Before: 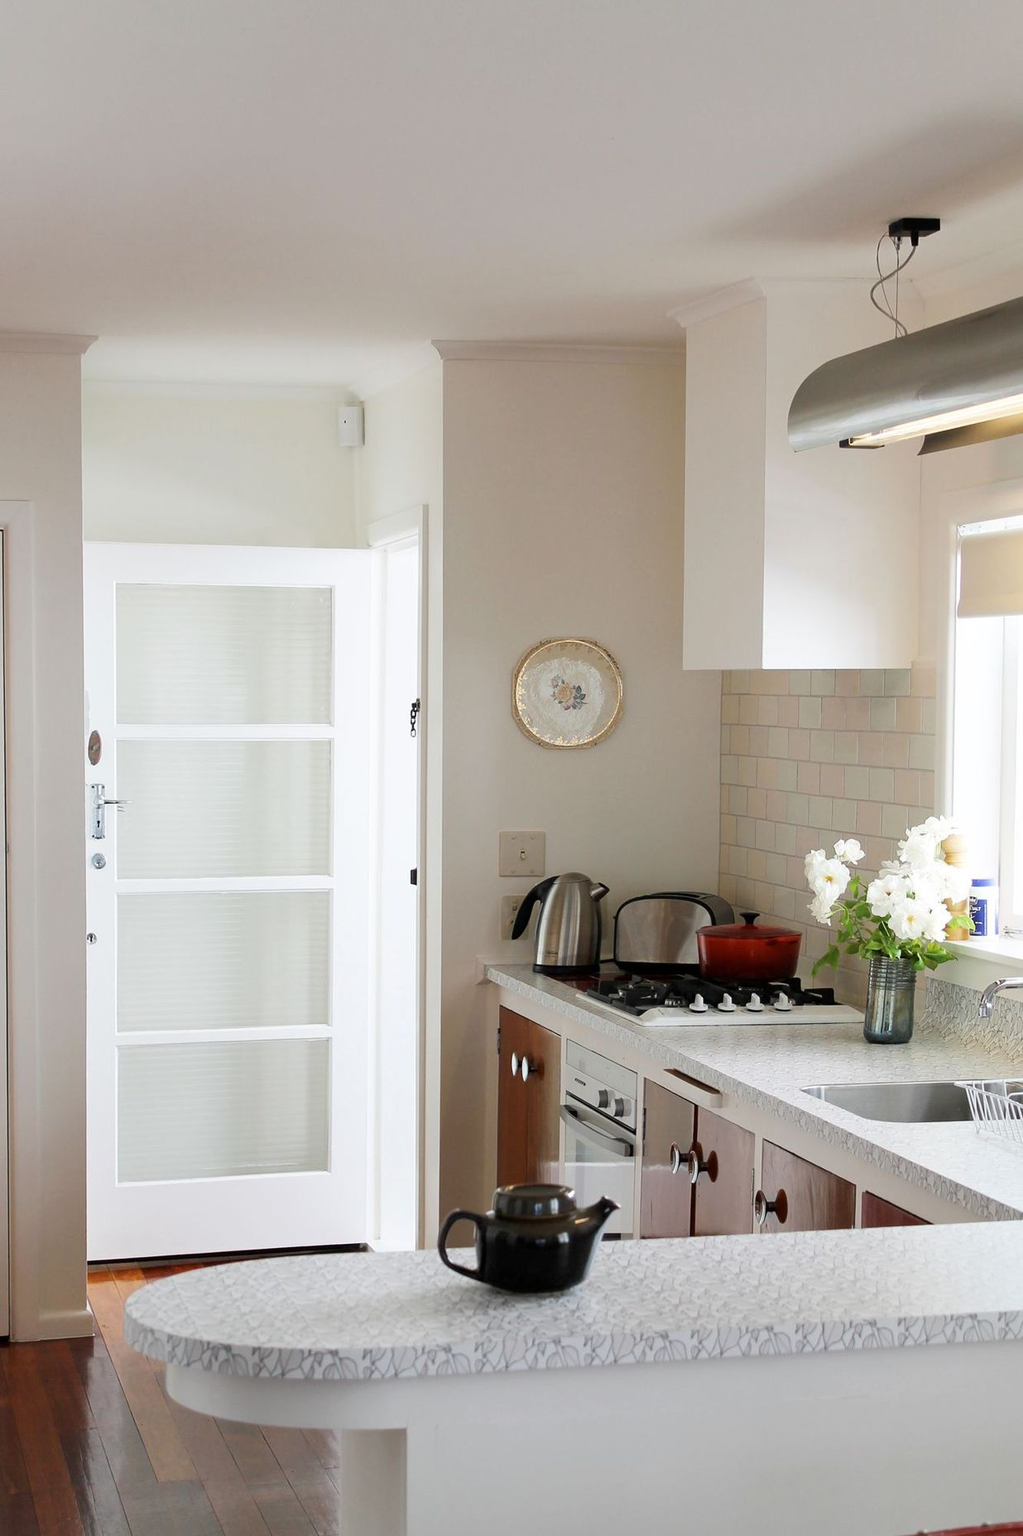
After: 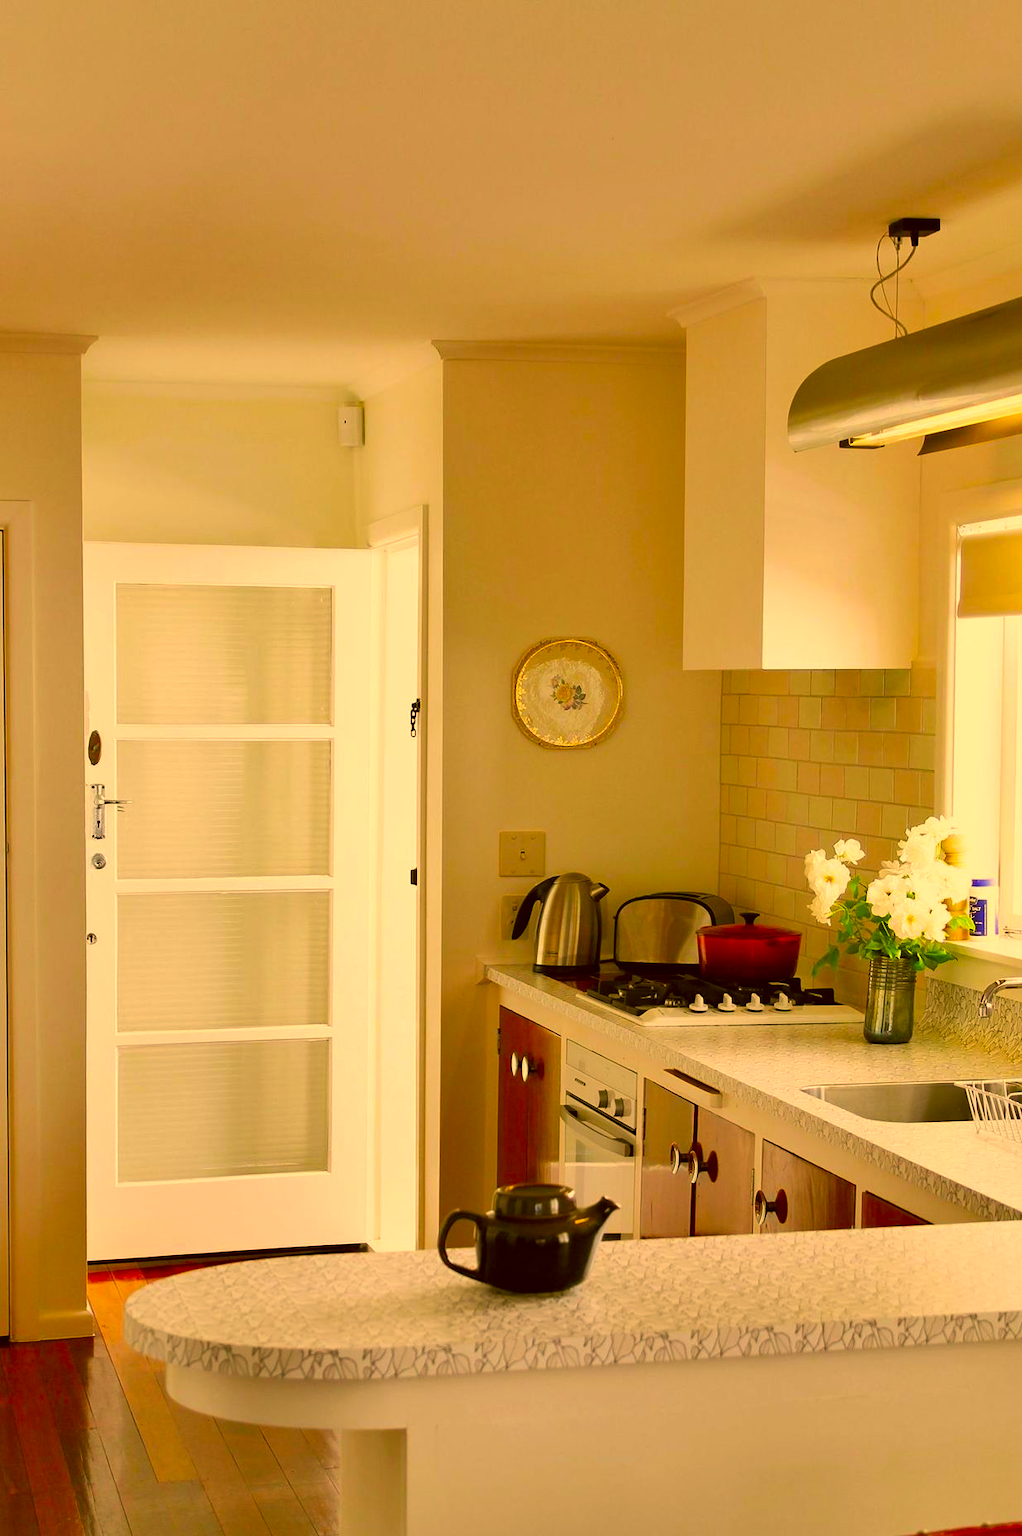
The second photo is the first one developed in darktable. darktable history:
shadows and highlights: highlights color adjustment 49.05%, low approximation 0.01, soften with gaussian
color correction: highlights a* 10.82, highlights b* 30.19, shadows a* 2.78, shadows b* 16.79, saturation 1.72
